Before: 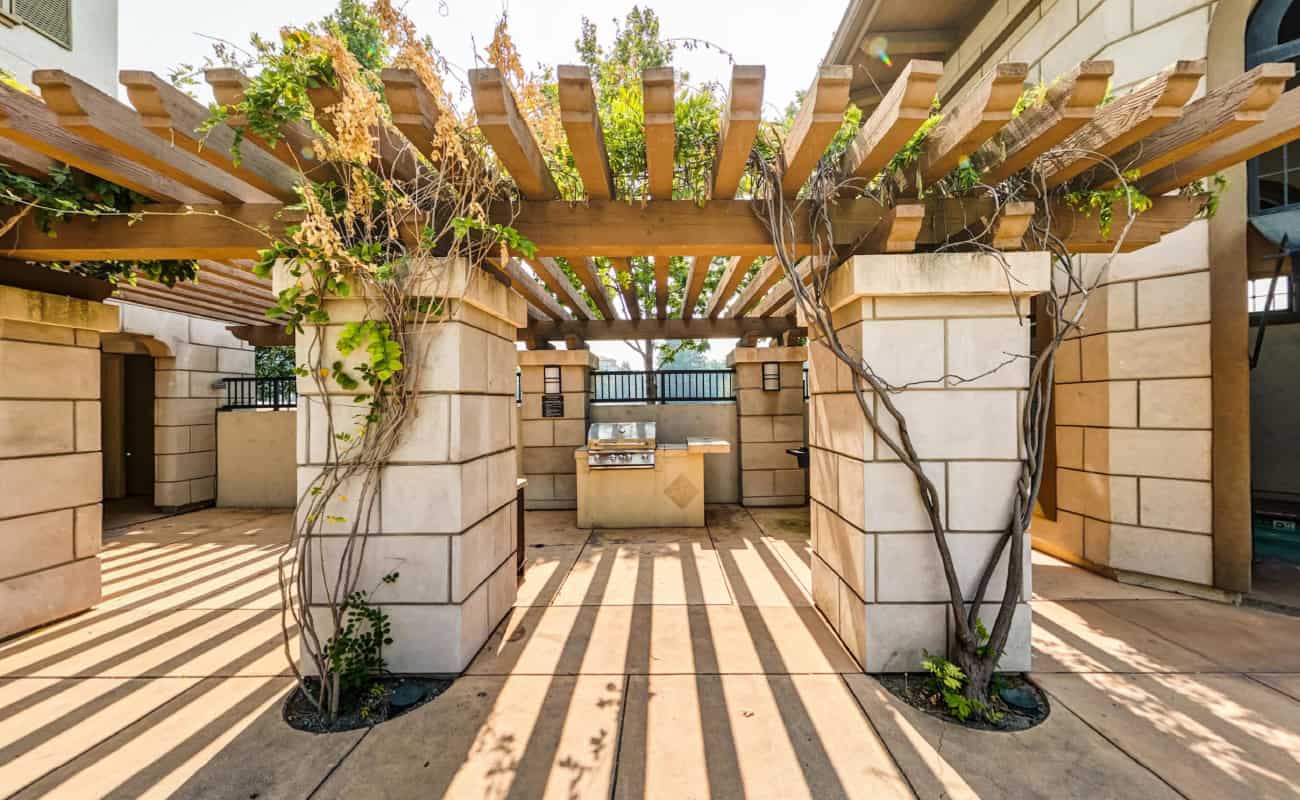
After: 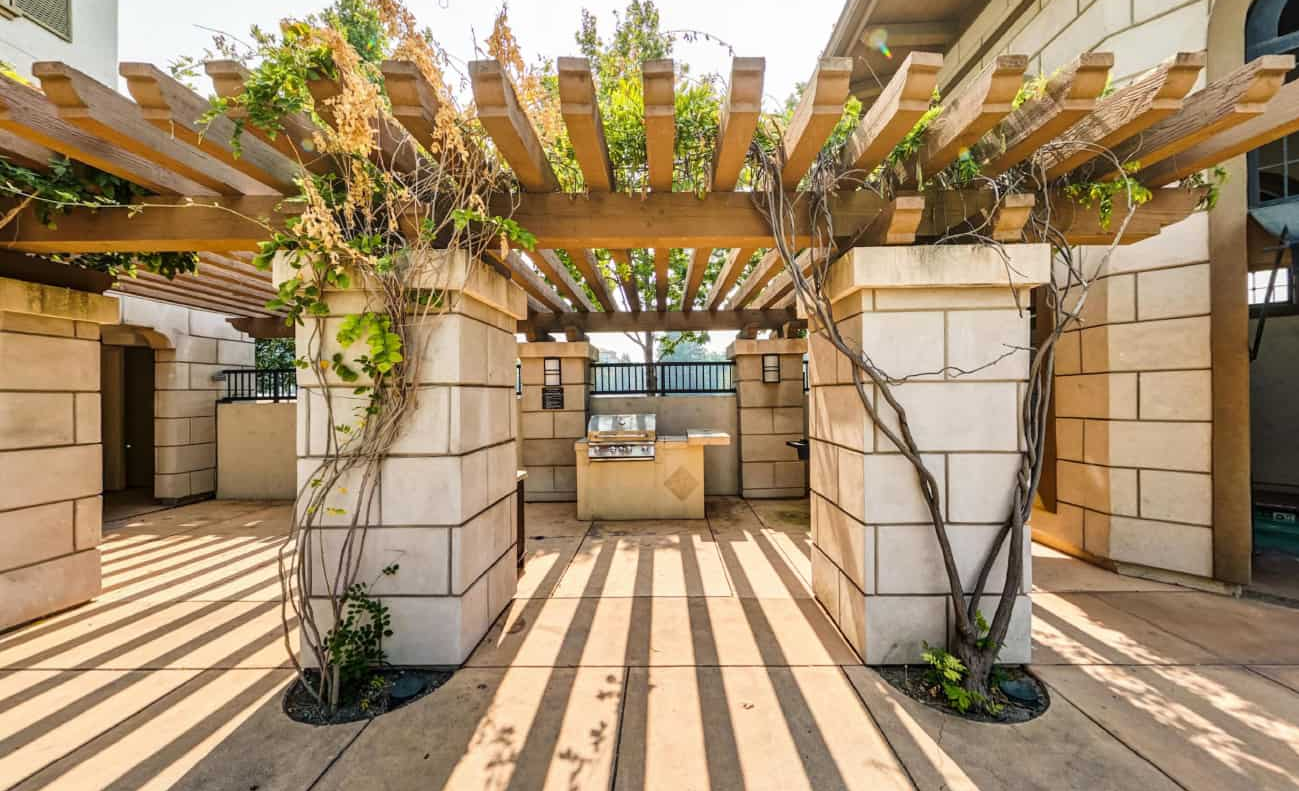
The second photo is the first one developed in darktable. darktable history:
crop: top 1.061%, right 0.056%
